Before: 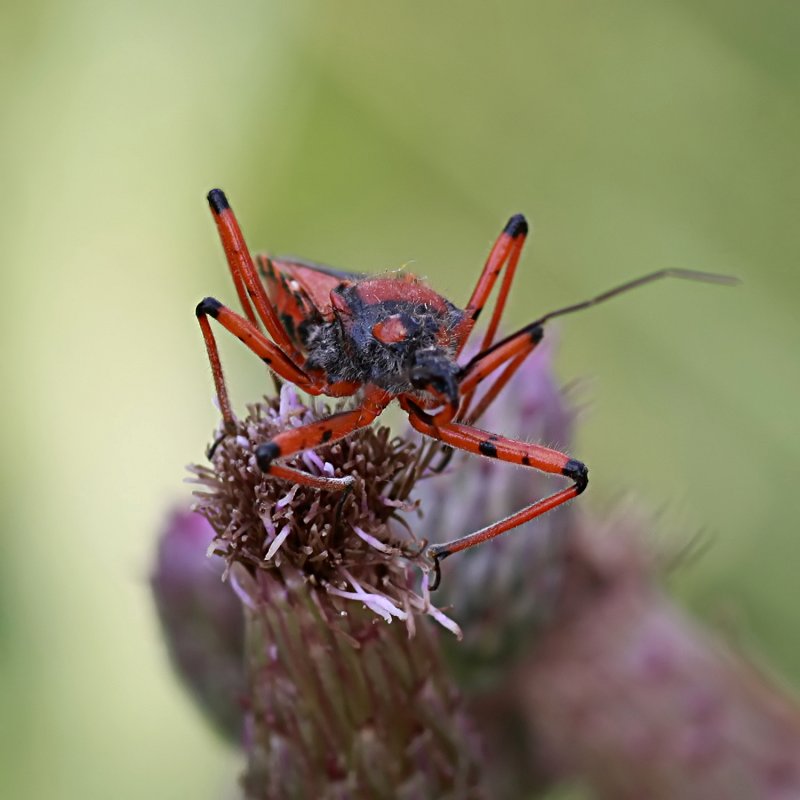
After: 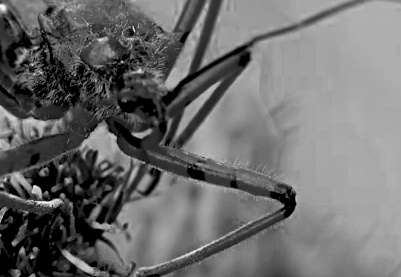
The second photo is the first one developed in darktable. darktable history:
color zones: curves: ch0 [(0.002, 0.429) (0.121, 0.212) (0.198, 0.113) (0.276, 0.344) (0.331, 0.541) (0.41, 0.56) (0.482, 0.289) (0.619, 0.227) (0.721, 0.18) (0.821, 0.435) (0.928, 0.555) (1, 0.587)]; ch1 [(0, 0) (0.143, 0) (0.286, 0) (0.429, 0) (0.571, 0) (0.714, 0) (0.857, 0)]
crop: left 36.607%, top 34.735%, right 13.146%, bottom 30.611%
rgb levels: levels [[0.013, 0.434, 0.89], [0, 0.5, 1], [0, 0.5, 1]]
